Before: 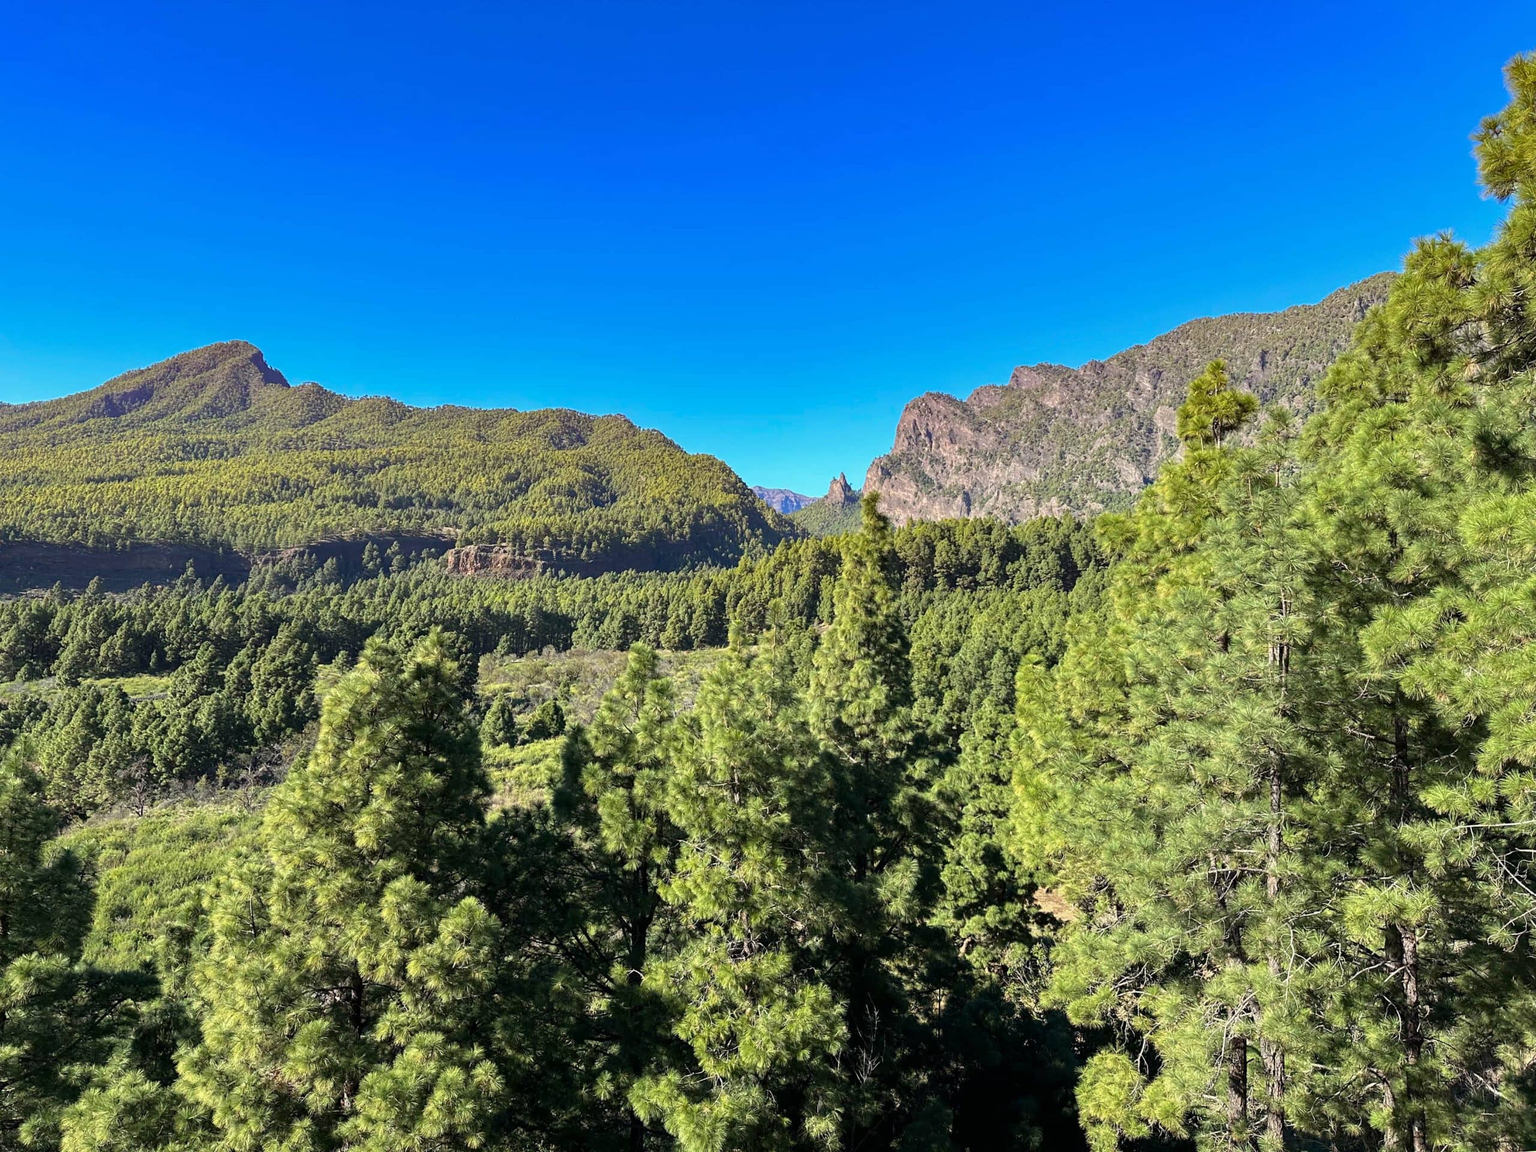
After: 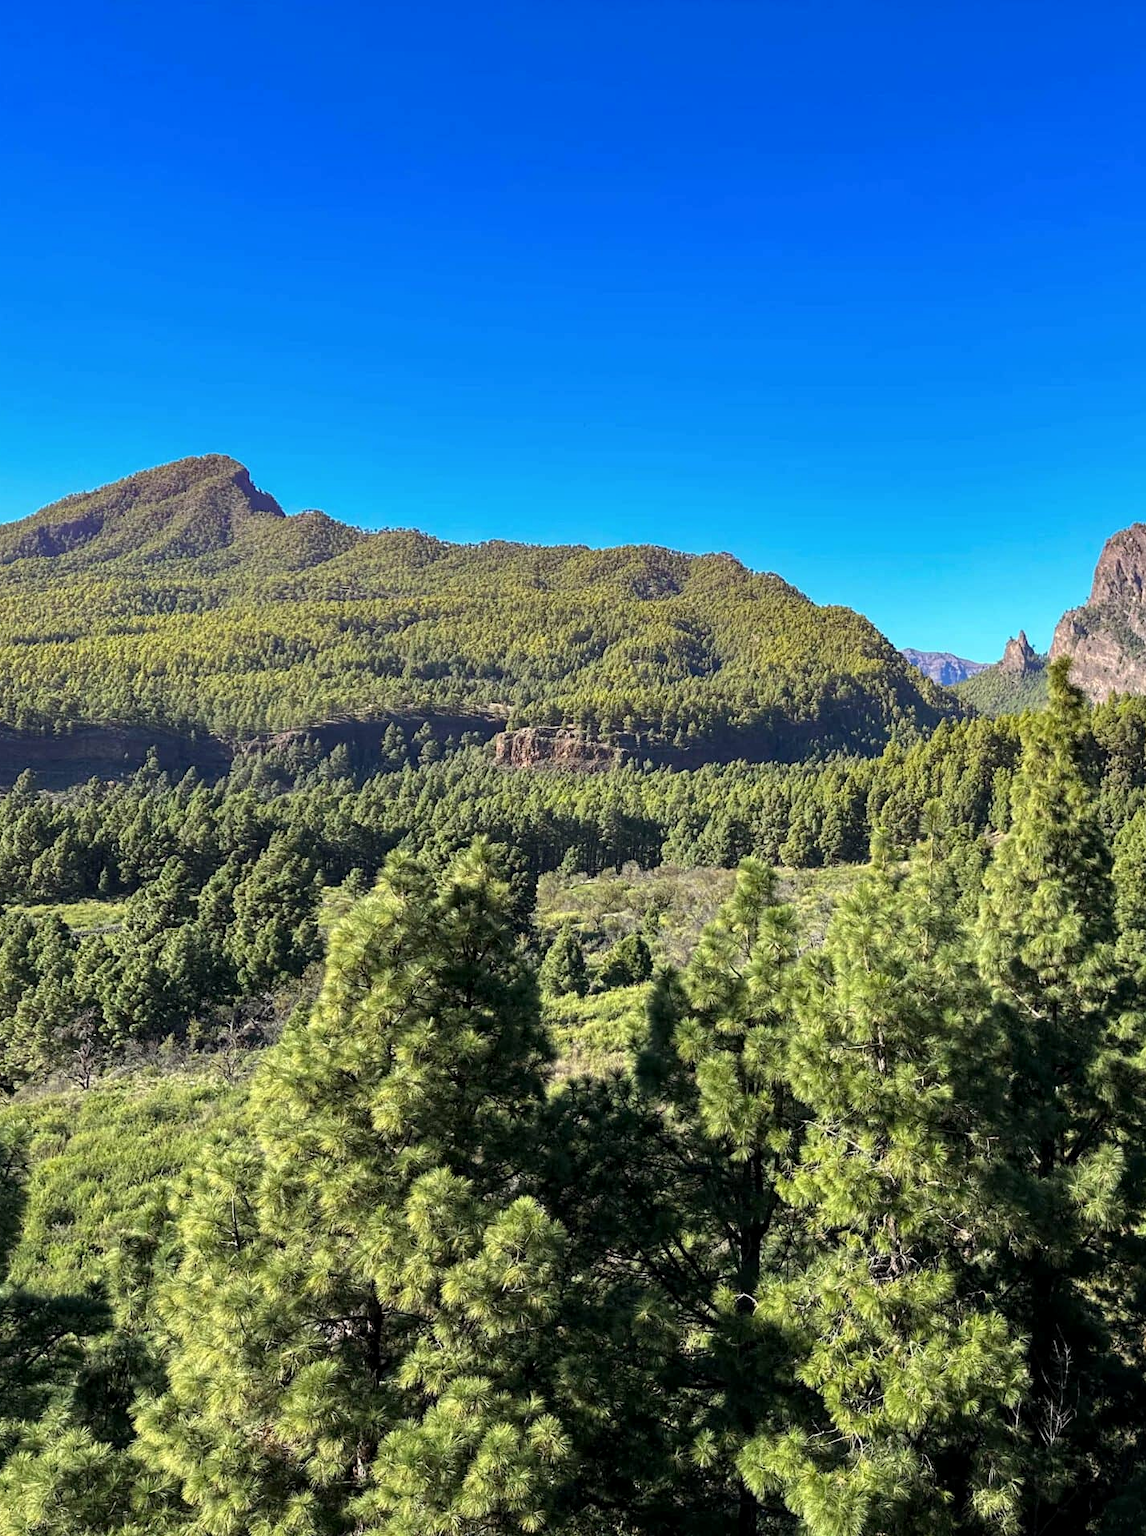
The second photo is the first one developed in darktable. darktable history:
local contrast: highlights 104%, shadows 98%, detail 119%, midtone range 0.2
crop: left 4.986%, right 39.03%
